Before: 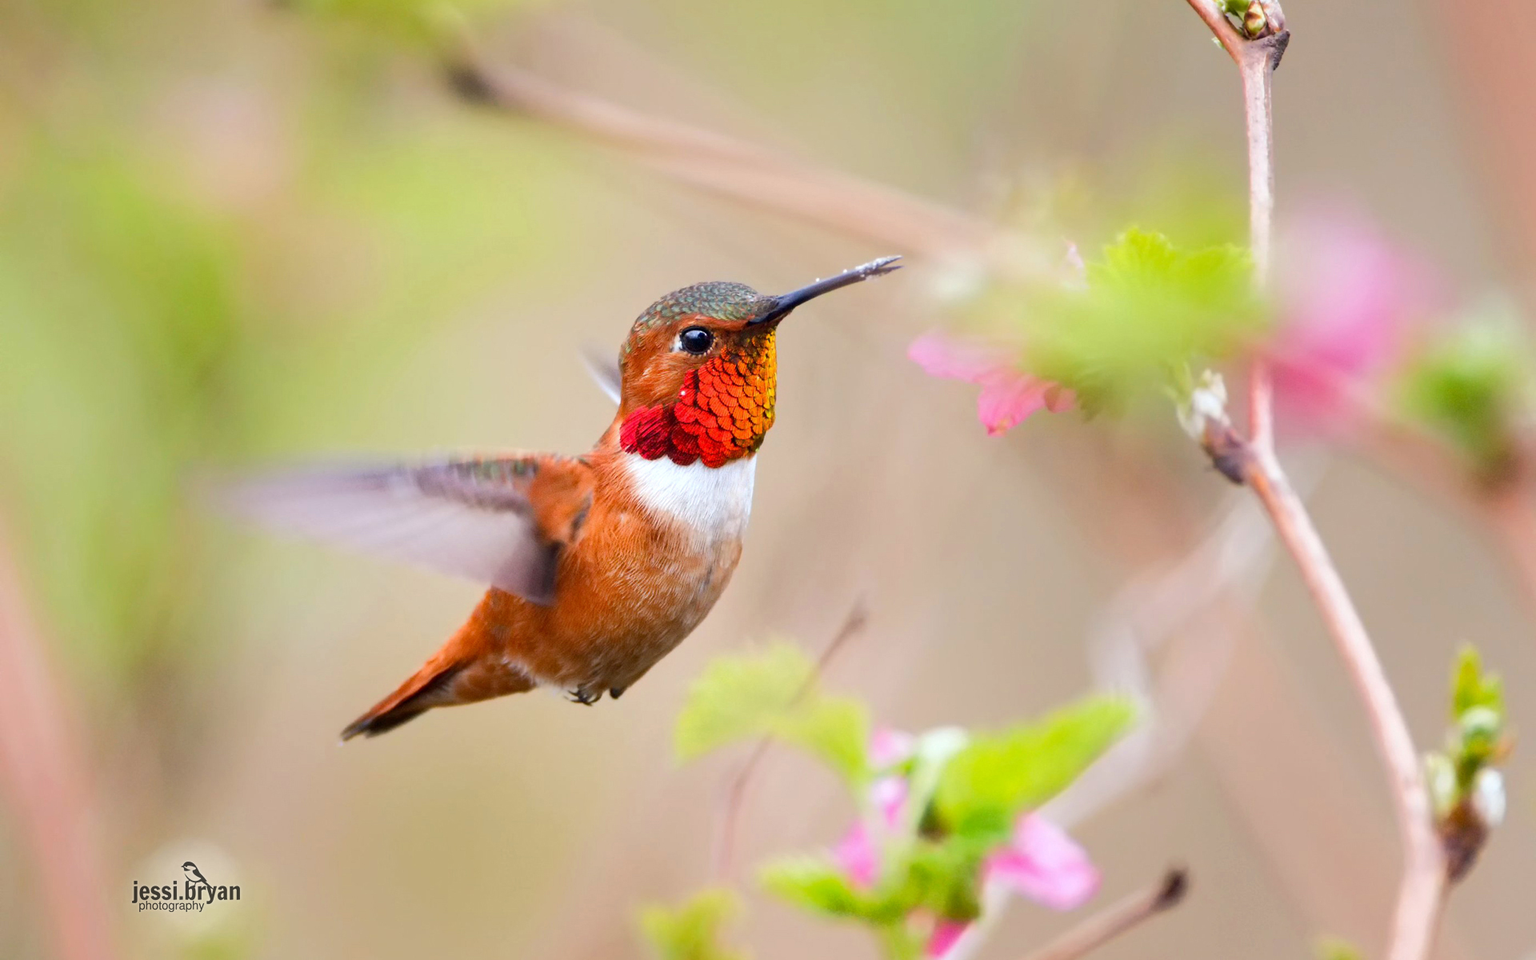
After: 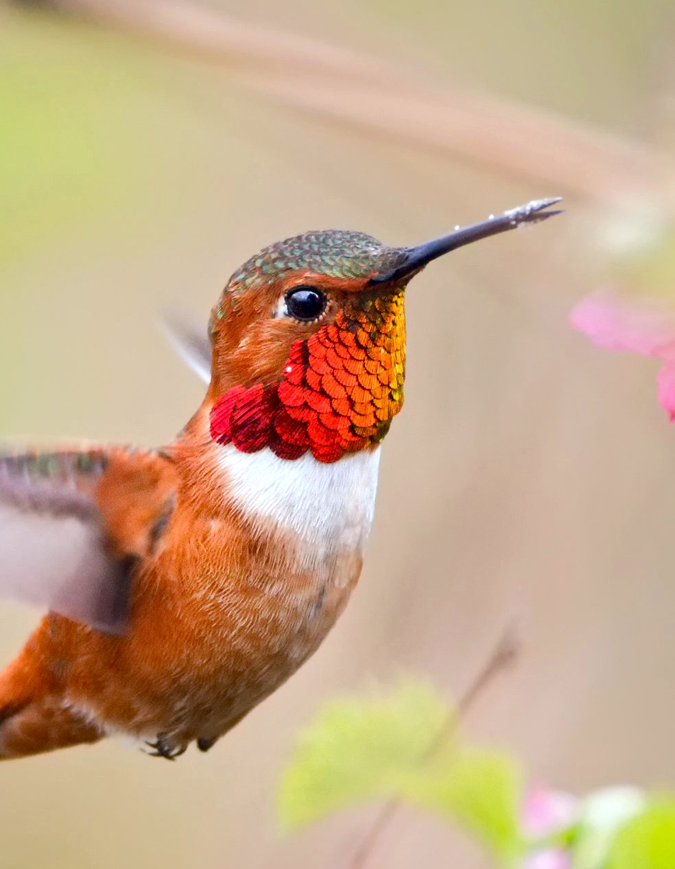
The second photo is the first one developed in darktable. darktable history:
crop and rotate: left 29.476%, top 10.214%, right 35.32%, bottom 17.333%
local contrast: mode bilateral grid, contrast 28, coarseness 16, detail 115%, midtone range 0.2
